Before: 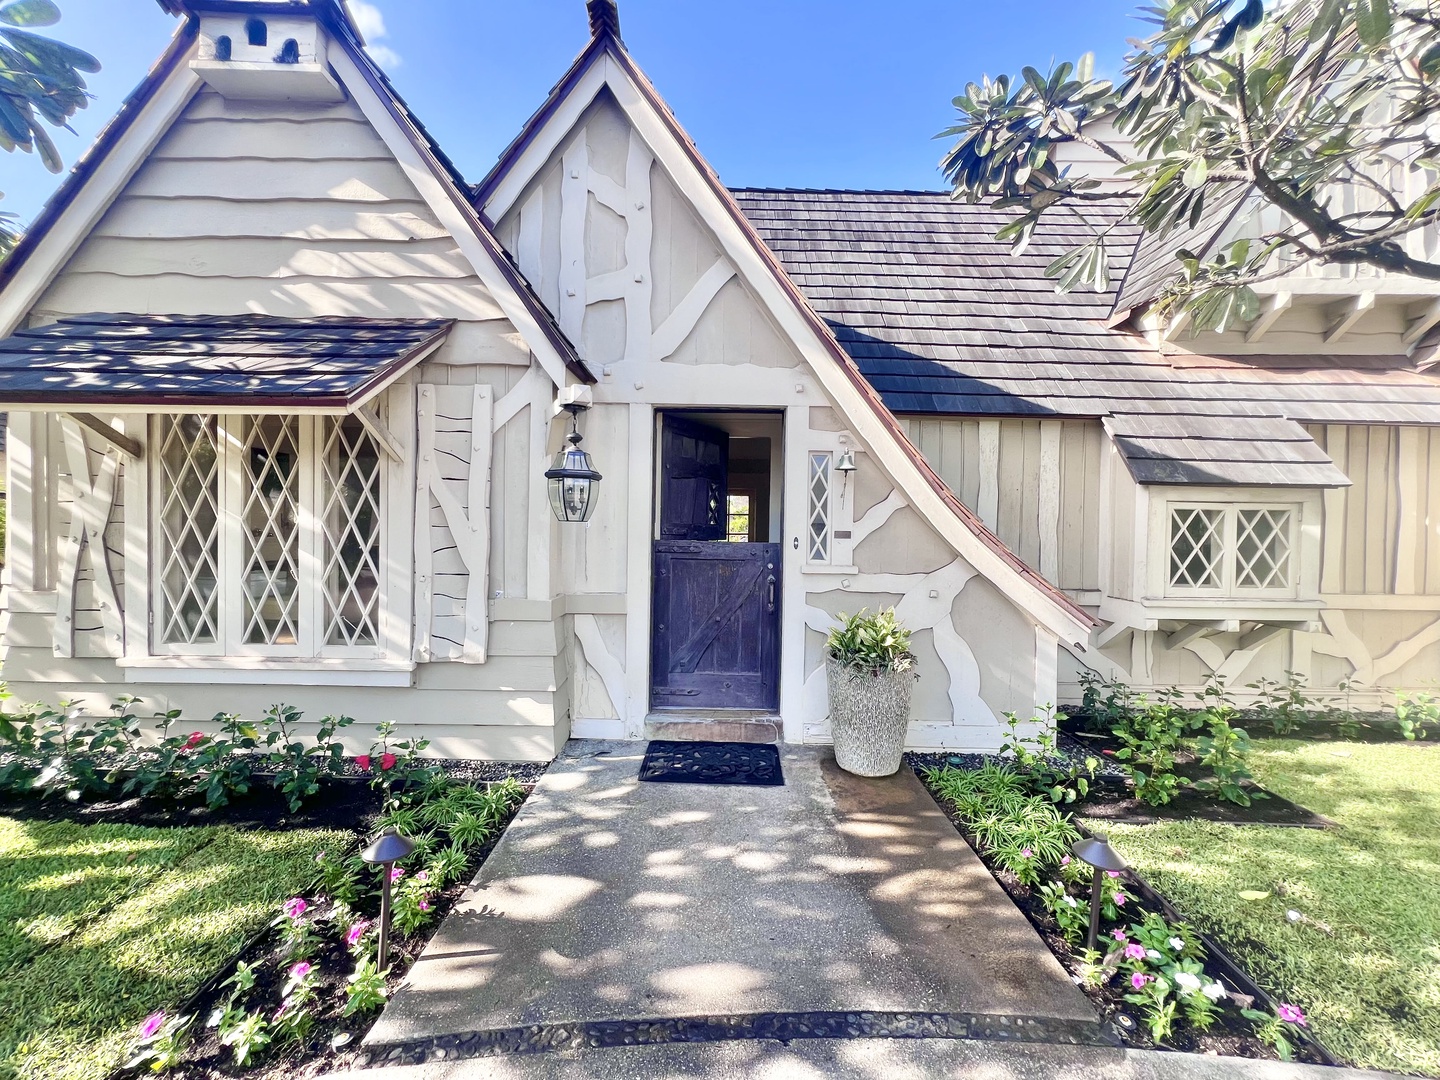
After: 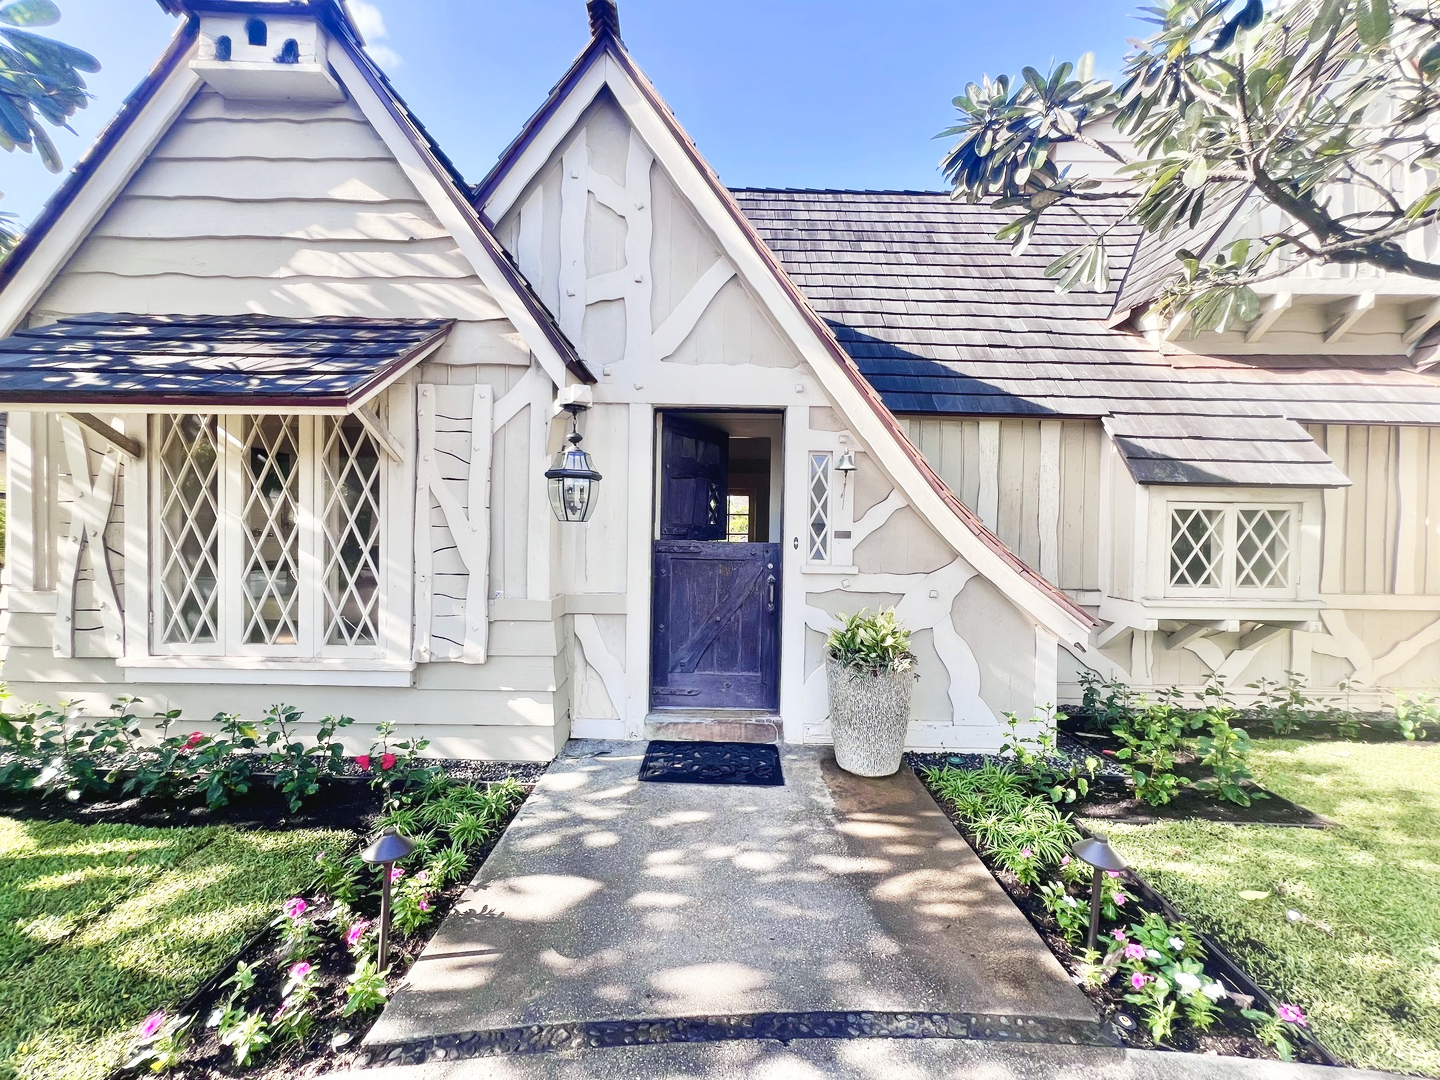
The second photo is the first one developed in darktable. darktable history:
tone curve: curves: ch0 [(0, 0.028) (0.138, 0.156) (0.468, 0.516) (0.754, 0.823) (1, 1)], preserve colors none
